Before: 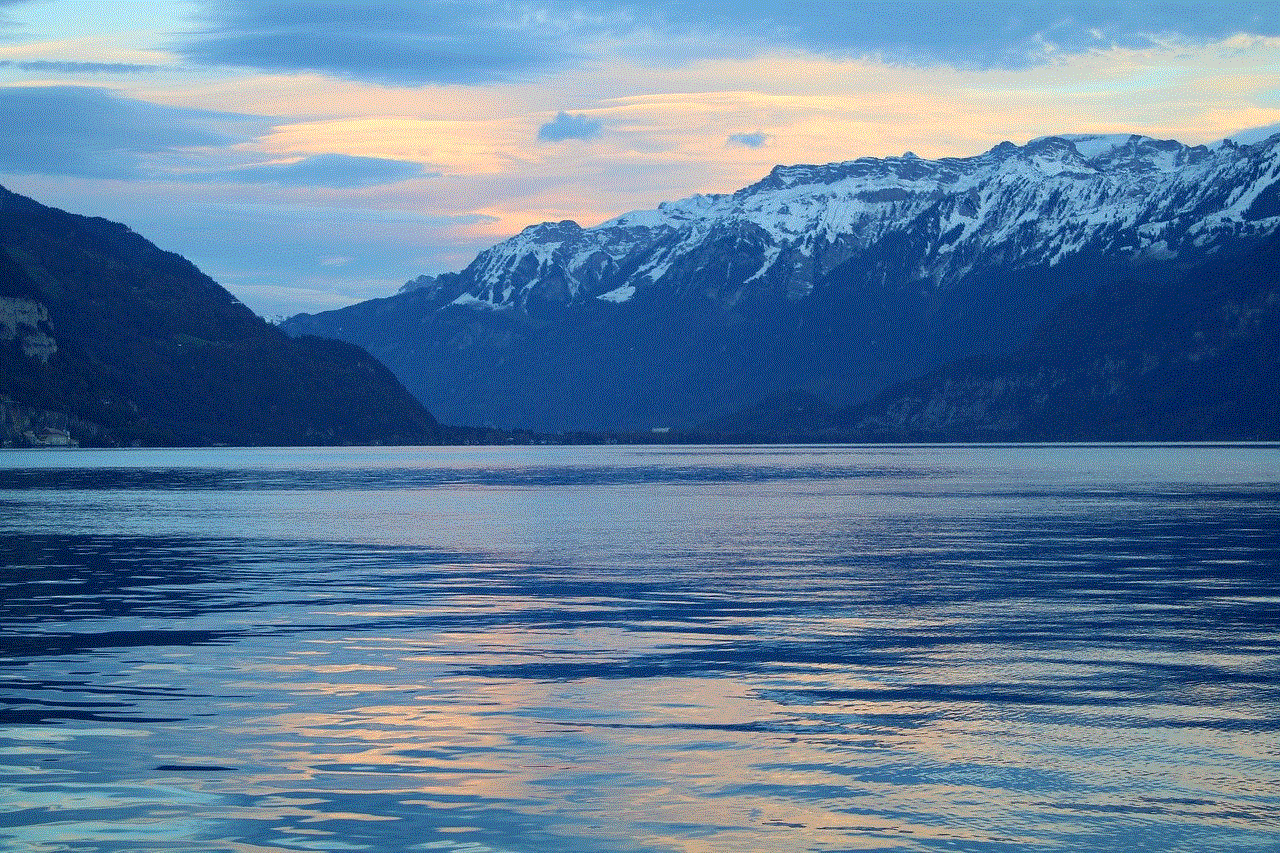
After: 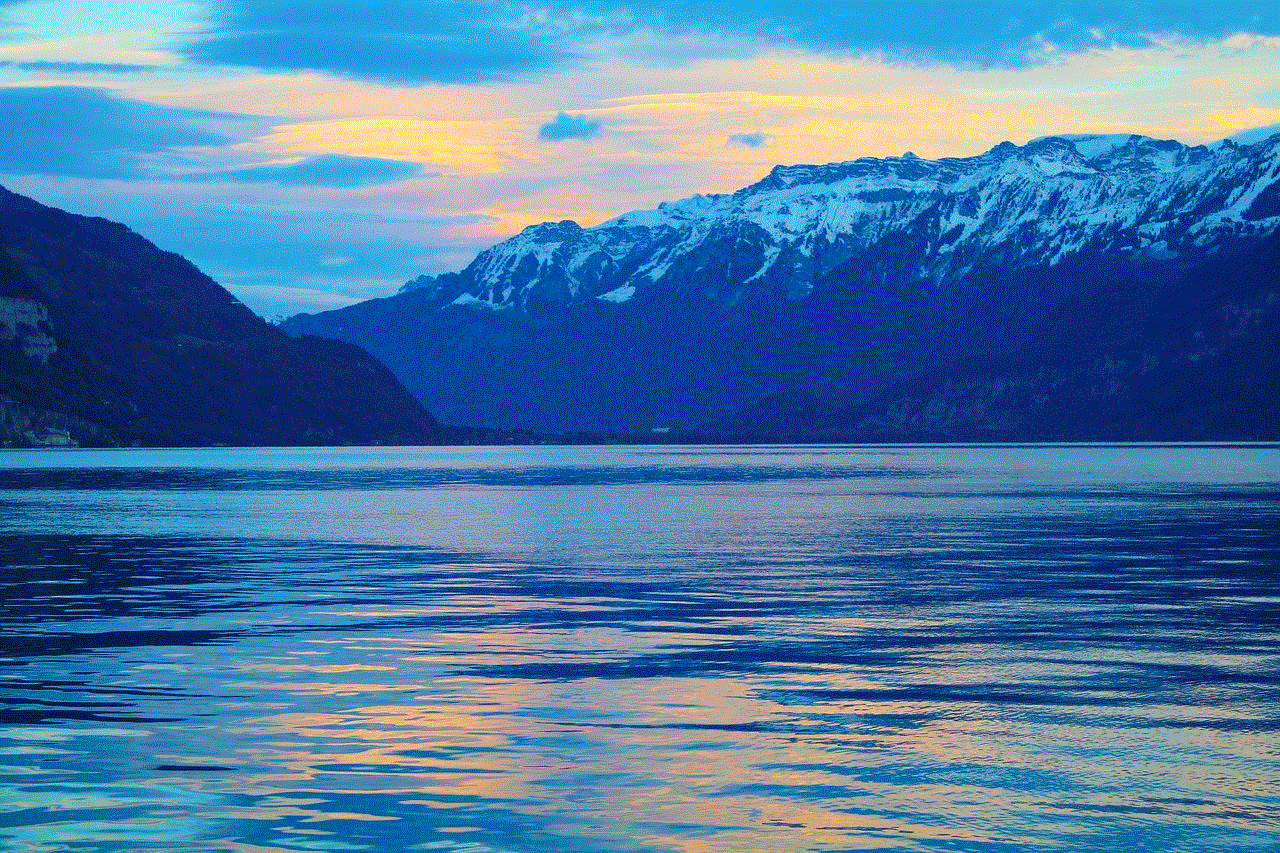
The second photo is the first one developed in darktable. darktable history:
white balance: emerald 1
color balance rgb: linear chroma grading › global chroma 15%, perceptual saturation grading › global saturation 30%
